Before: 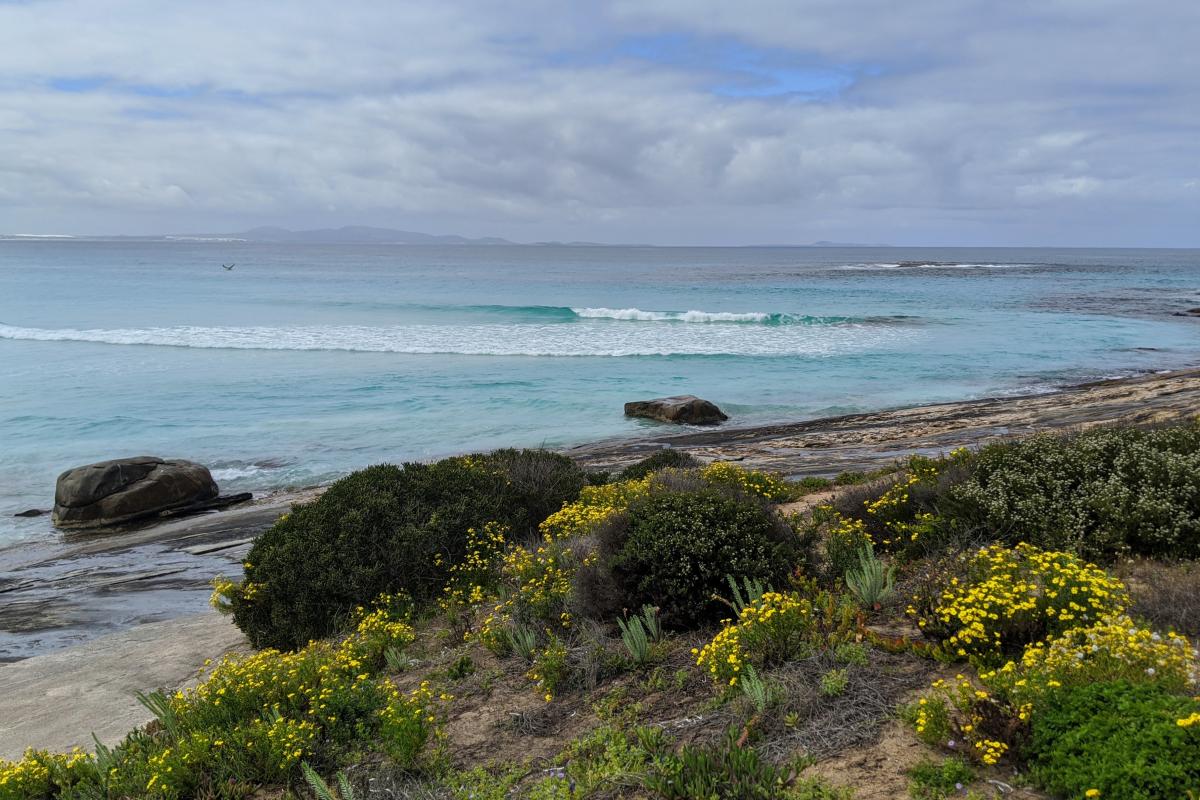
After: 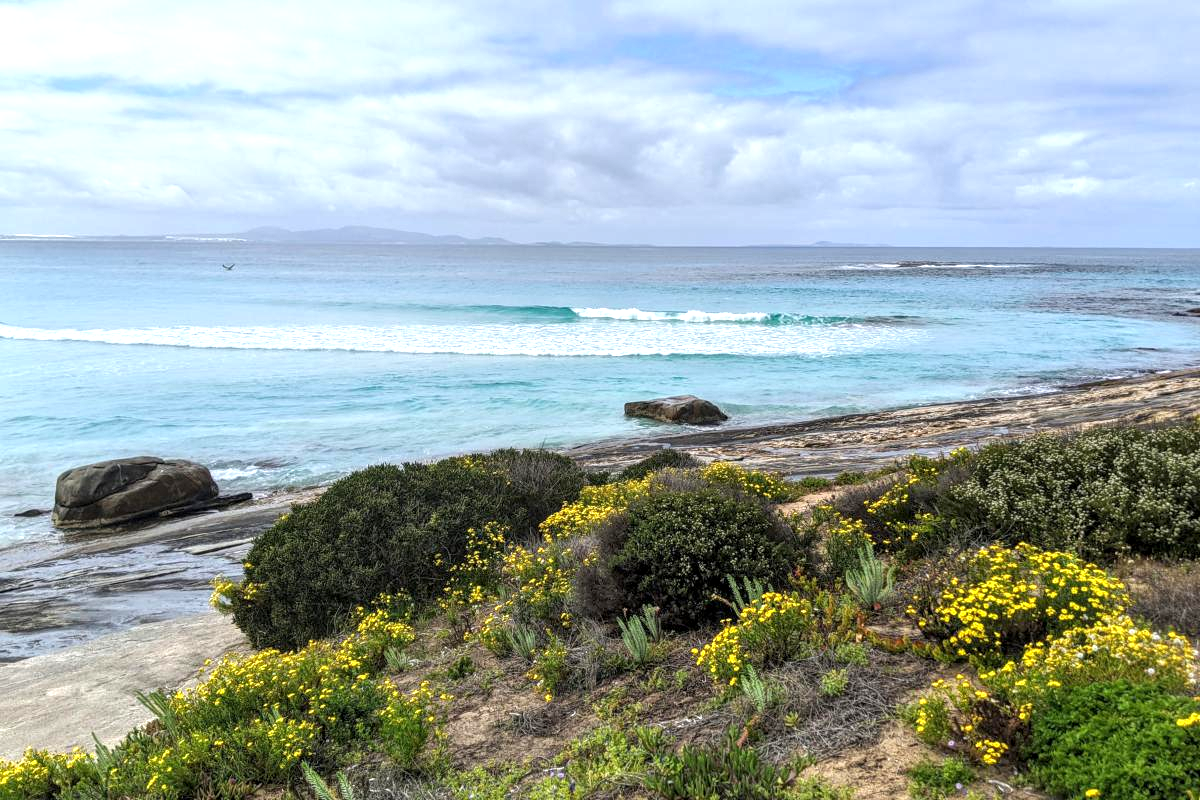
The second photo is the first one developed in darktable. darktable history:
exposure: black level correction 0, exposure 0.891 EV, compensate highlight preservation false
local contrast: on, module defaults
